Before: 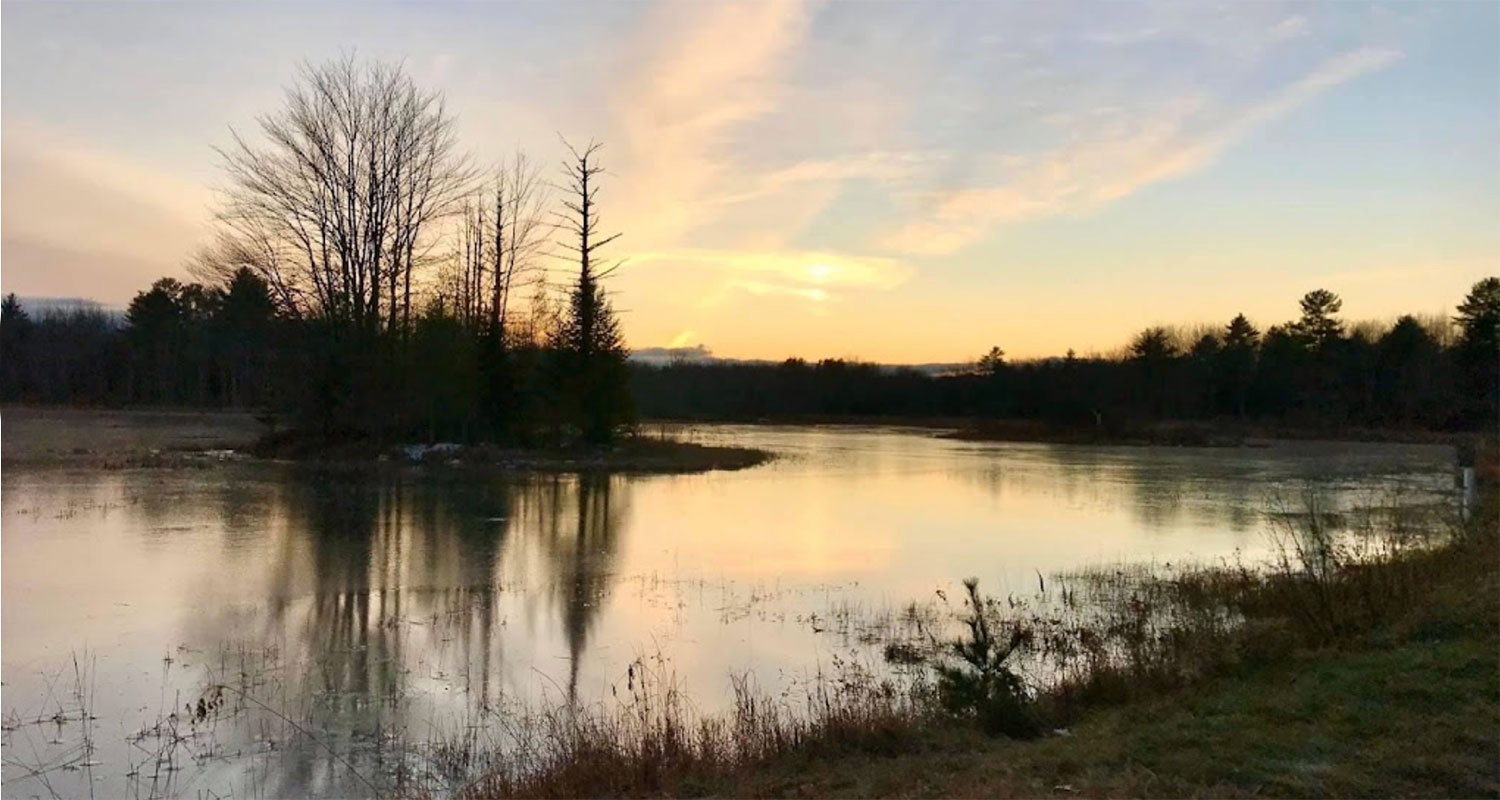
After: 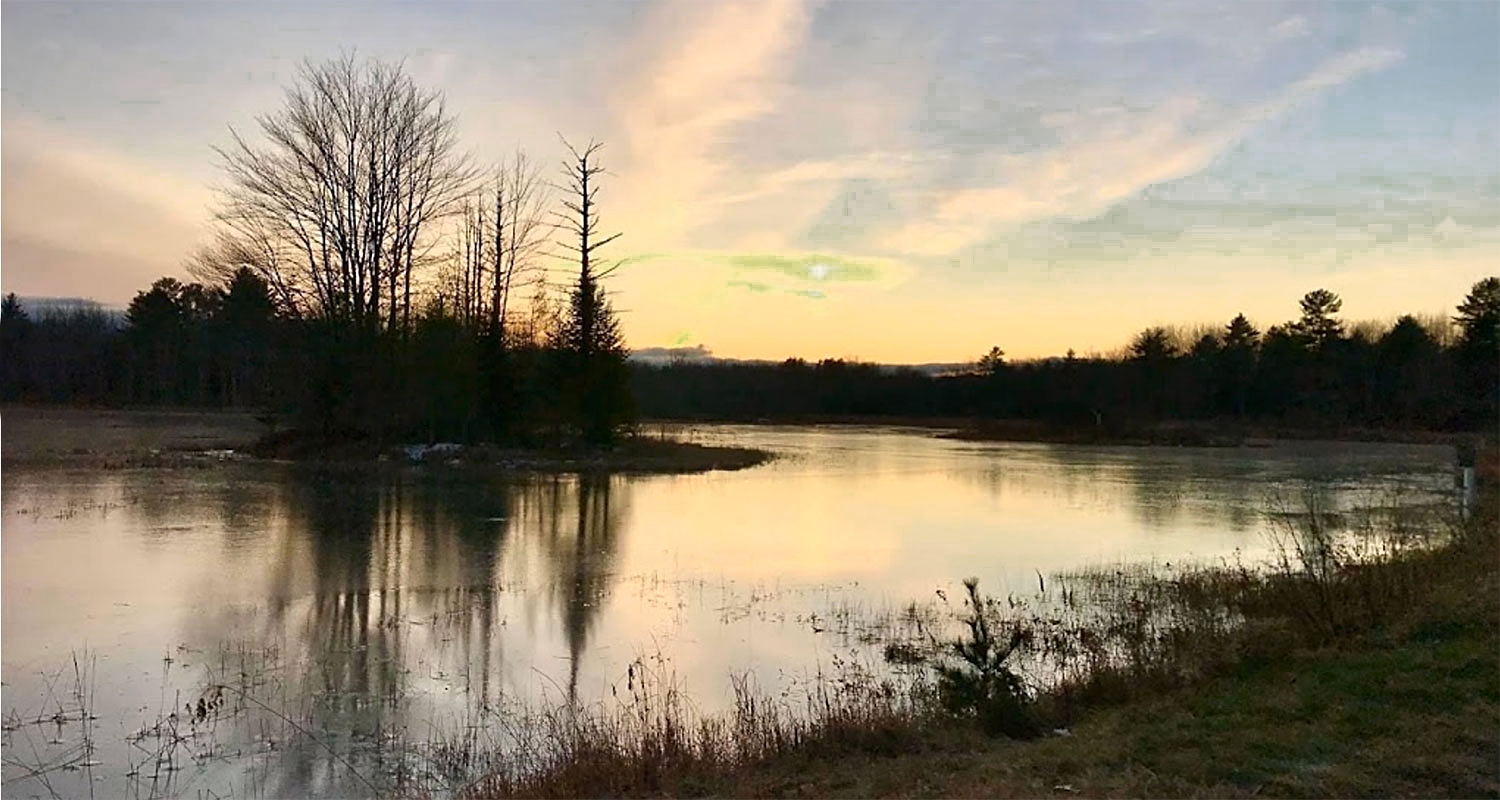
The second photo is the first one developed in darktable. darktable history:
shadows and highlights: radius 336.81, shadows 28.6, soften with gaussian
sharpen: on, module defaults
color zones: curves: ch0 [(0.25, 0.5) (0.347, 0.092) (0.75, 0.5)]; ch1 [(0.25, 0.5) (0.33, 0.51) (0.75, 0.5)]
